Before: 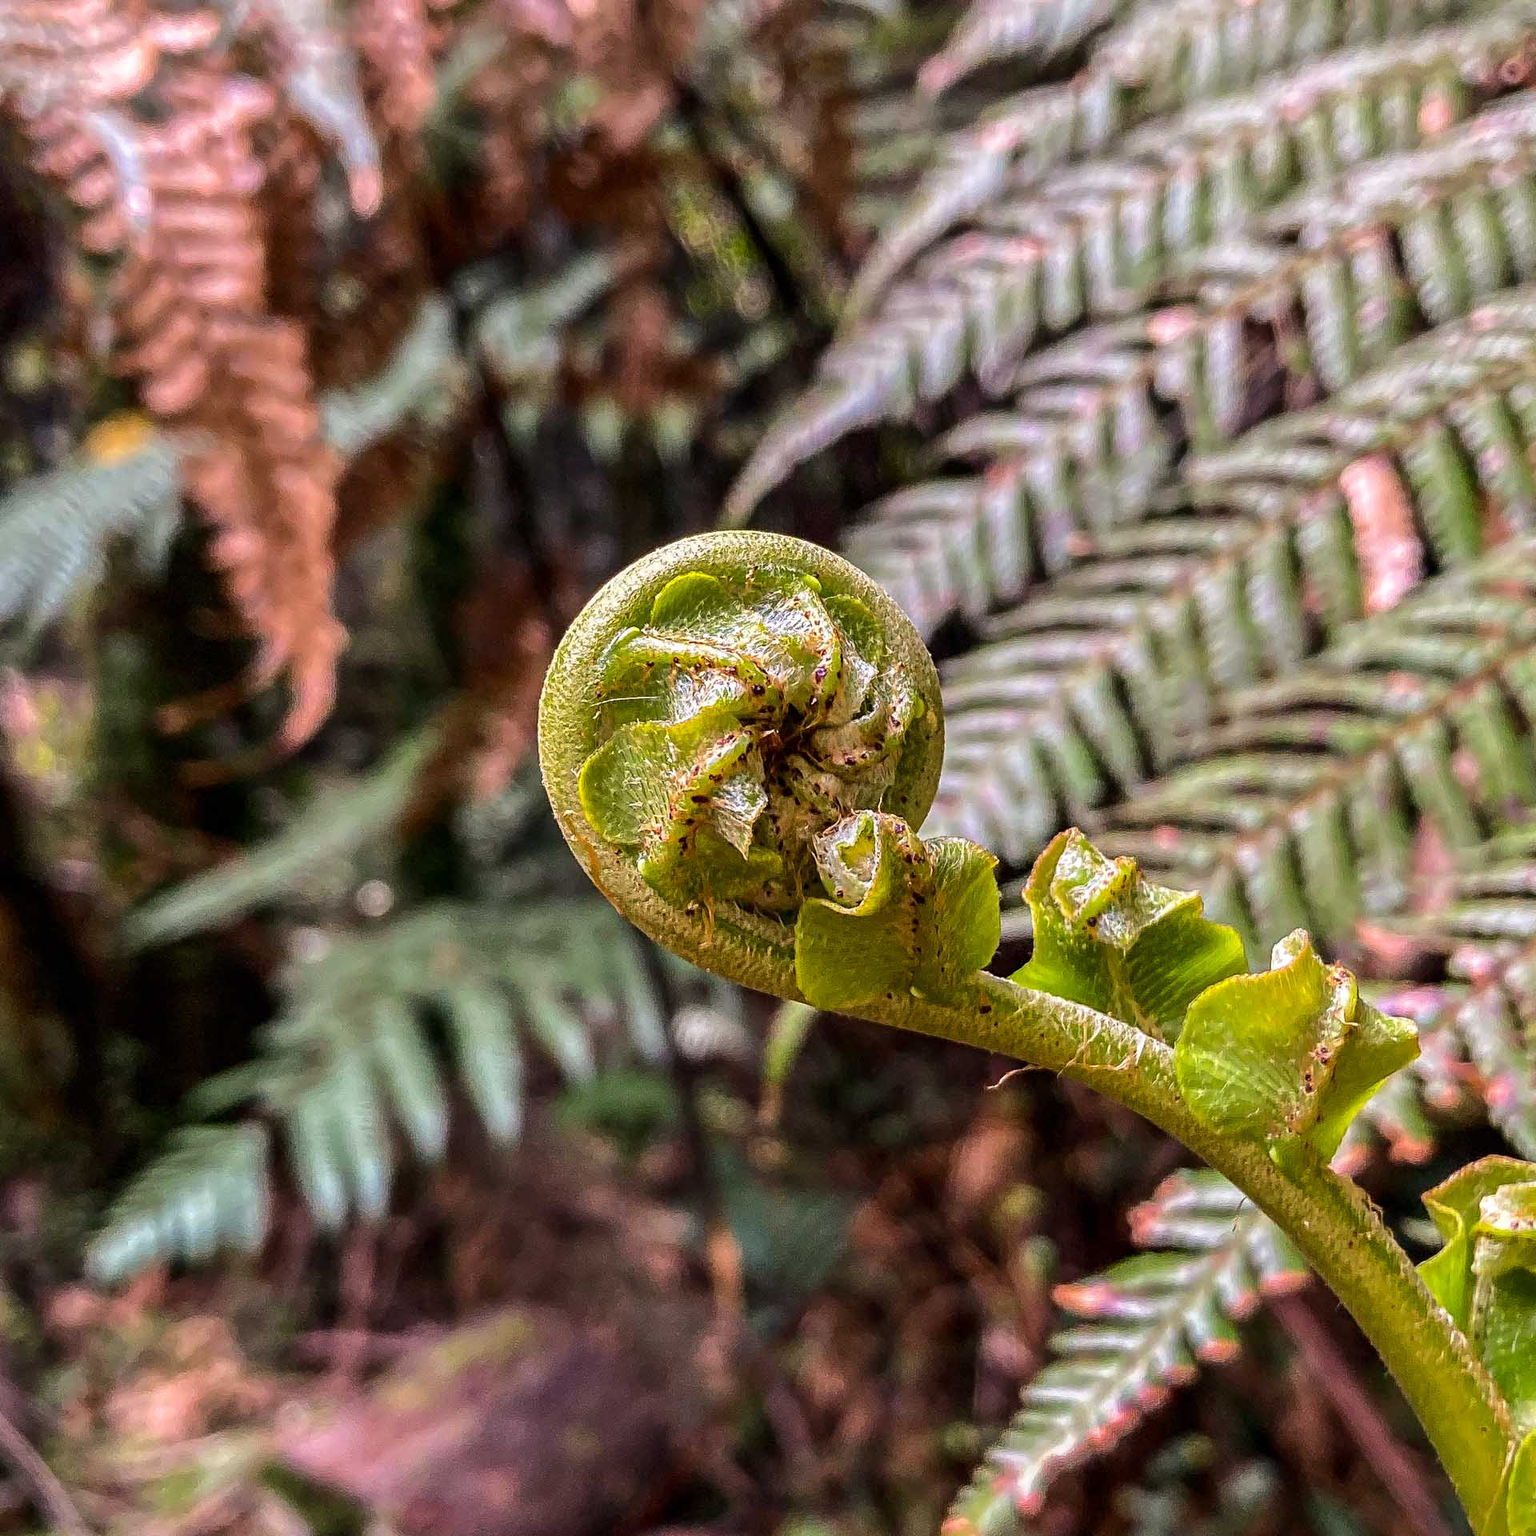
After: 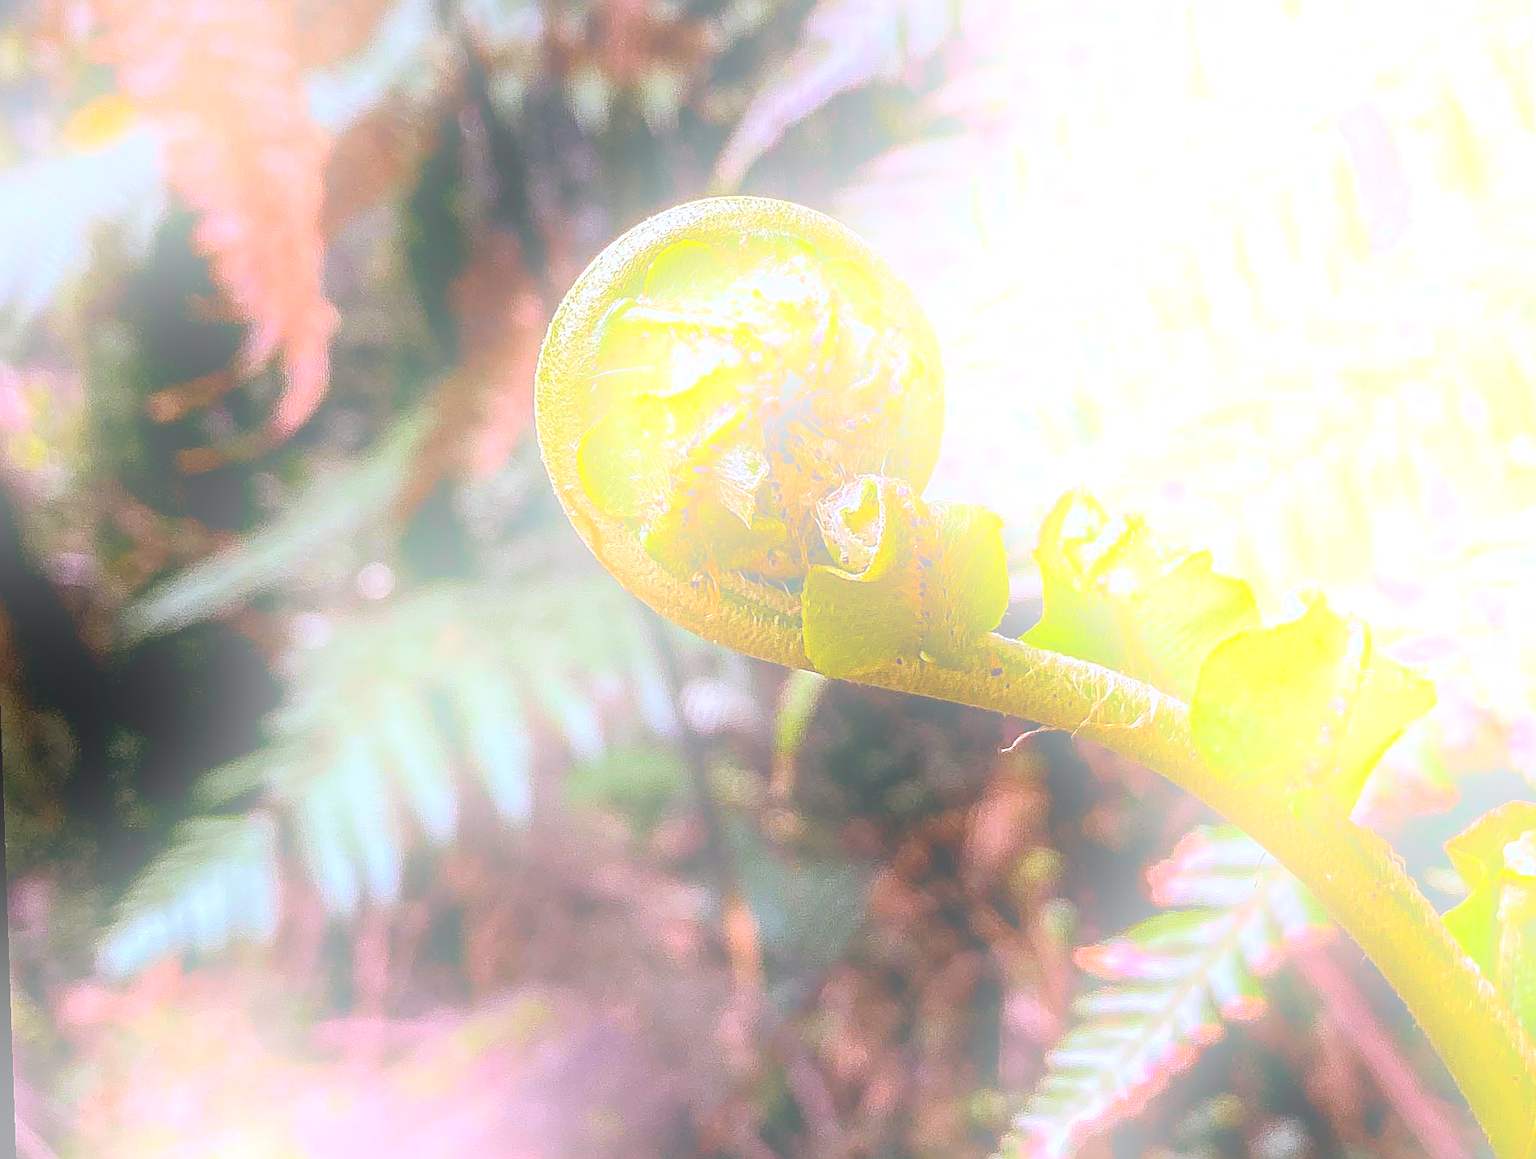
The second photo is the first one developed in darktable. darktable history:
color balance: lift [0.998, 0.998, 1.001, 1.002], gamma [0.995, 1.025, 0.992, 0.975], gain [0.995, 1.02, 0.997, 0.98]
sharpen: radius 1.4, amount 1.25, threshold 0.7
rotate and perspective: rotation -2°, crop left 0.022, crop right 0.978, crop top 0.049, crop bottom 0.951
crop and rotate: top 19.998%
bloom: size 25%, threshold 5%, strength 90%
white balance: red 0.948, green 1.02, blue 1.176
